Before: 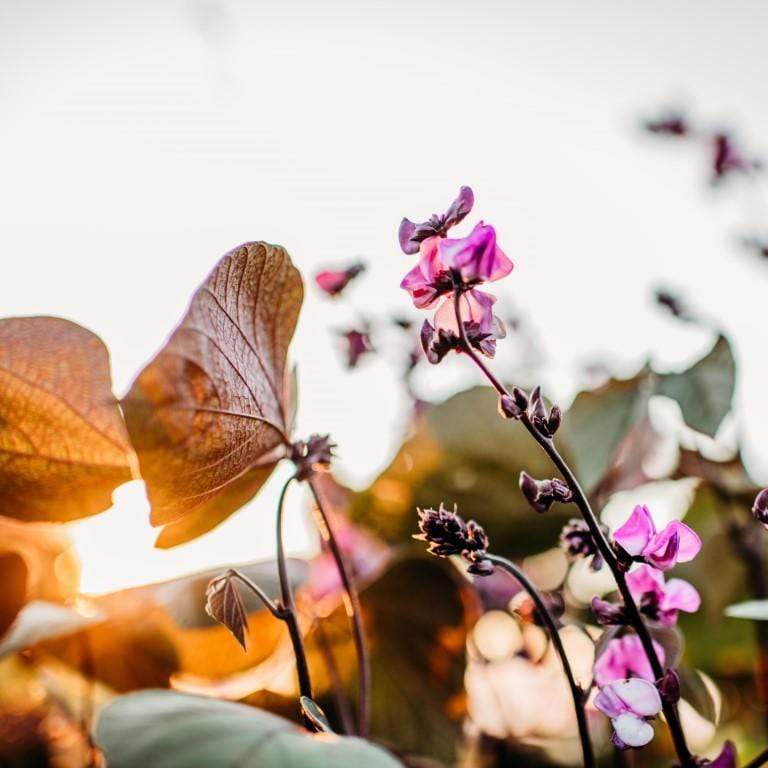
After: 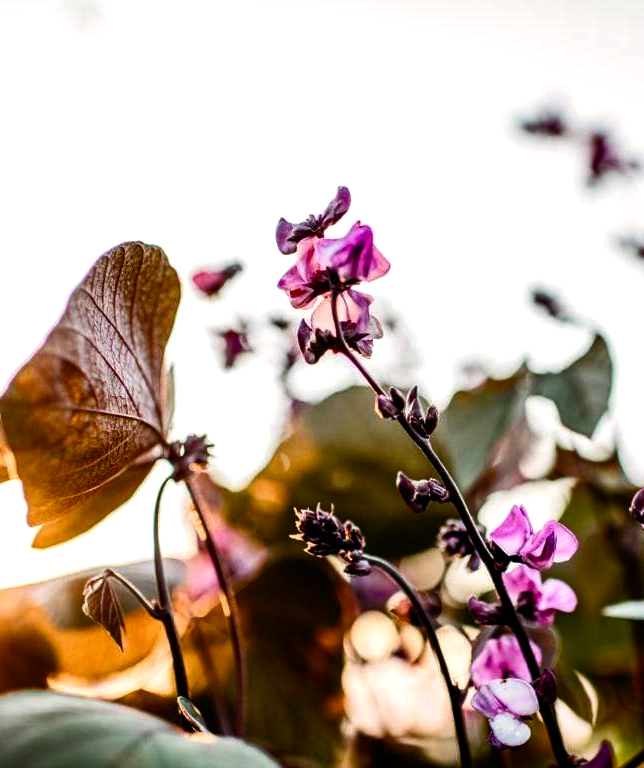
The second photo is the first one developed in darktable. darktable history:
color balance rgb: perceptual saturation grading › global saturation 14.491%, perceptual saturation grading › highlights -30.678%, perceptual saturation grading › shadows 51.283%, perceptual brilliance grading › highlights 3.323%, perceptual brilliance grading › mid-tones -18.096%, perceptual brilliance grading › shadows -41.983%, global vibrance 30.394%, contrast 9.711%
crop: left 16.029%
